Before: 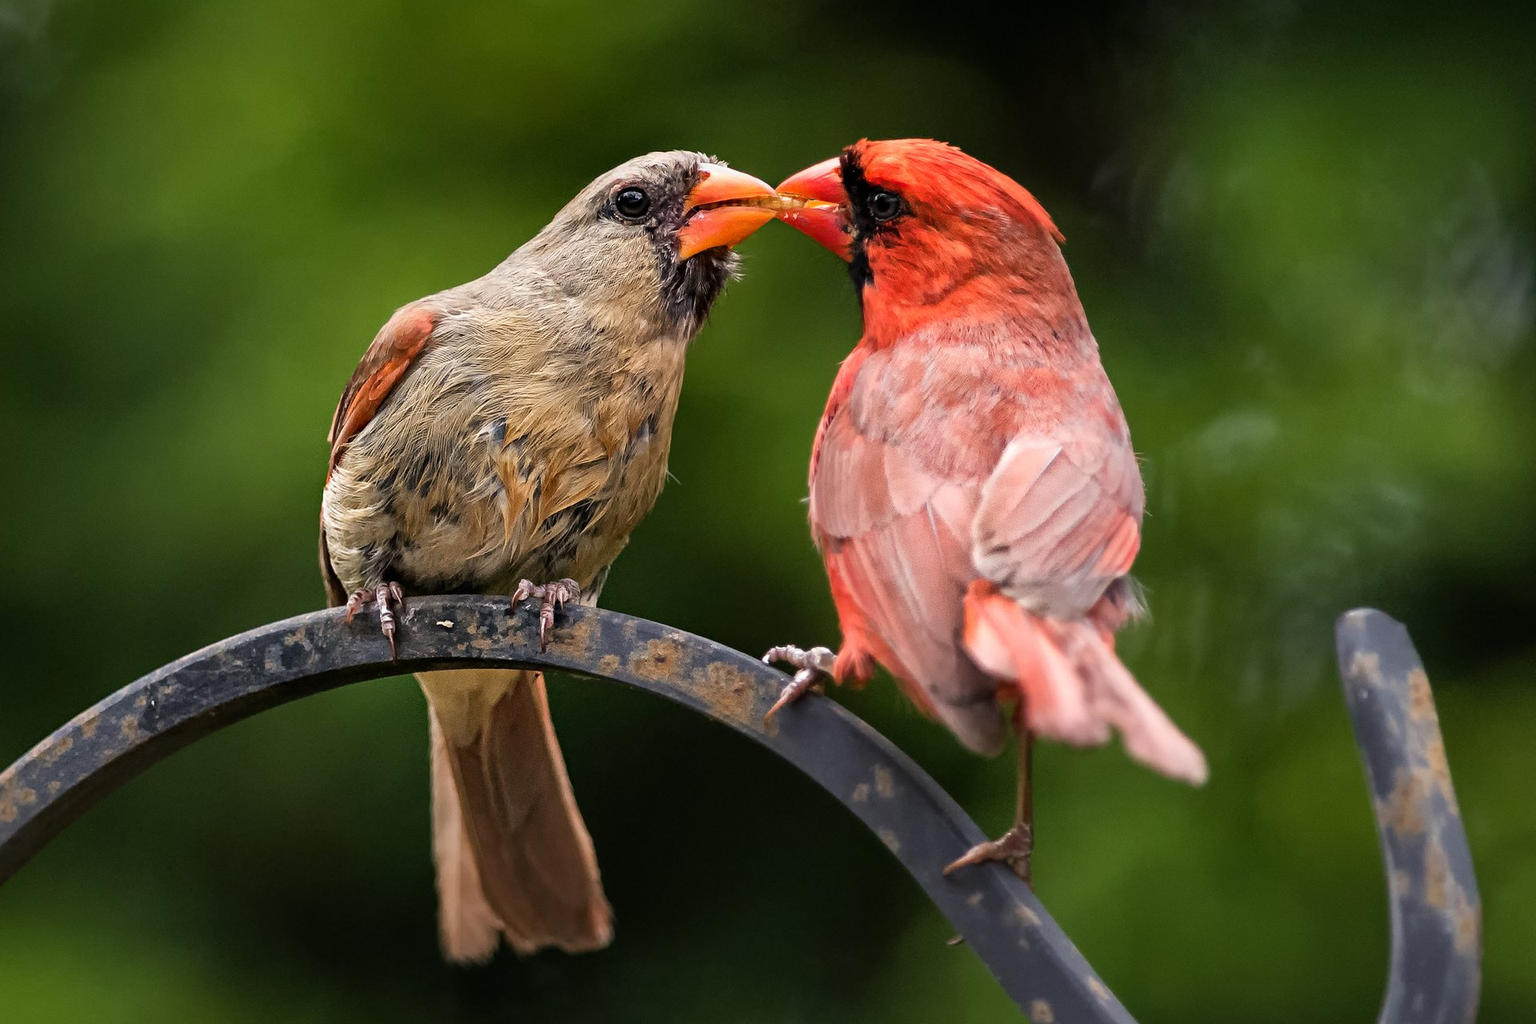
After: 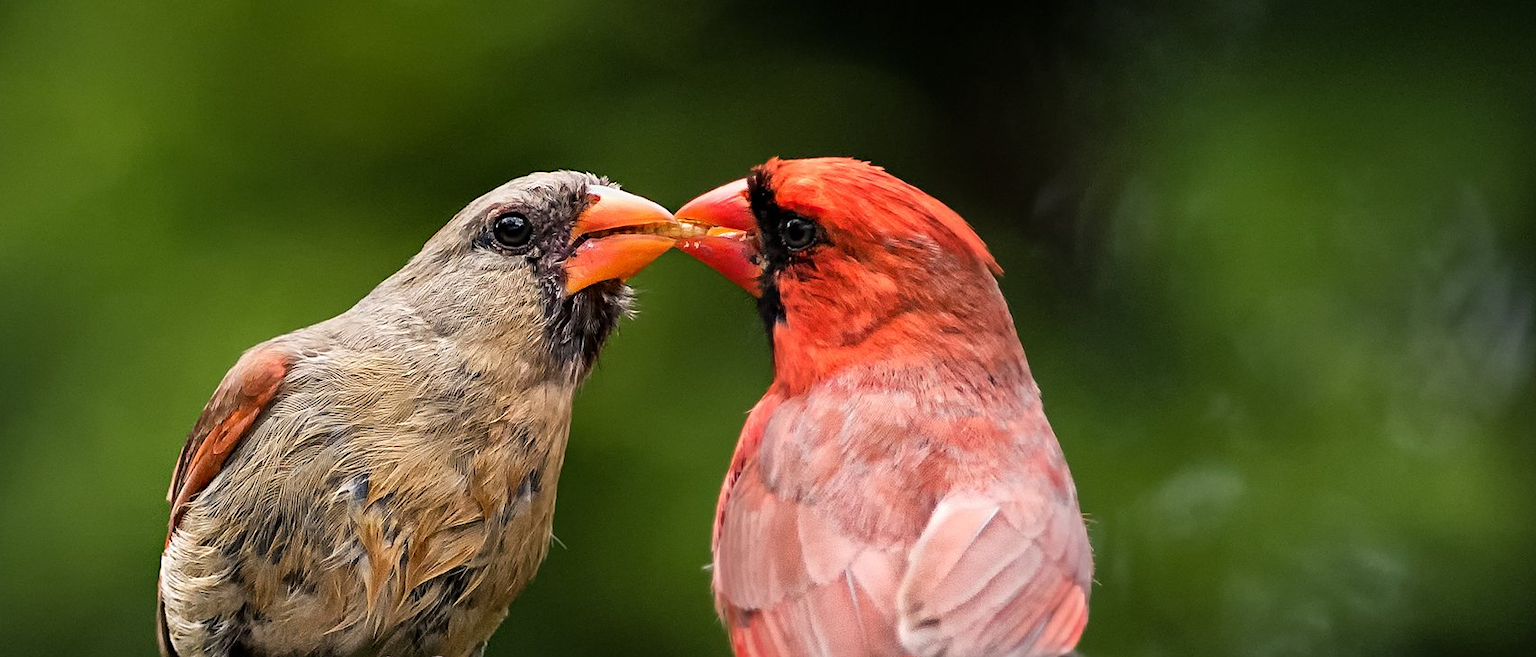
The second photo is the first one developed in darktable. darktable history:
crop and rotate: left 11.774%, bottom 43.354%
base curve: preserve colors none
sharpen: amount 0.212
